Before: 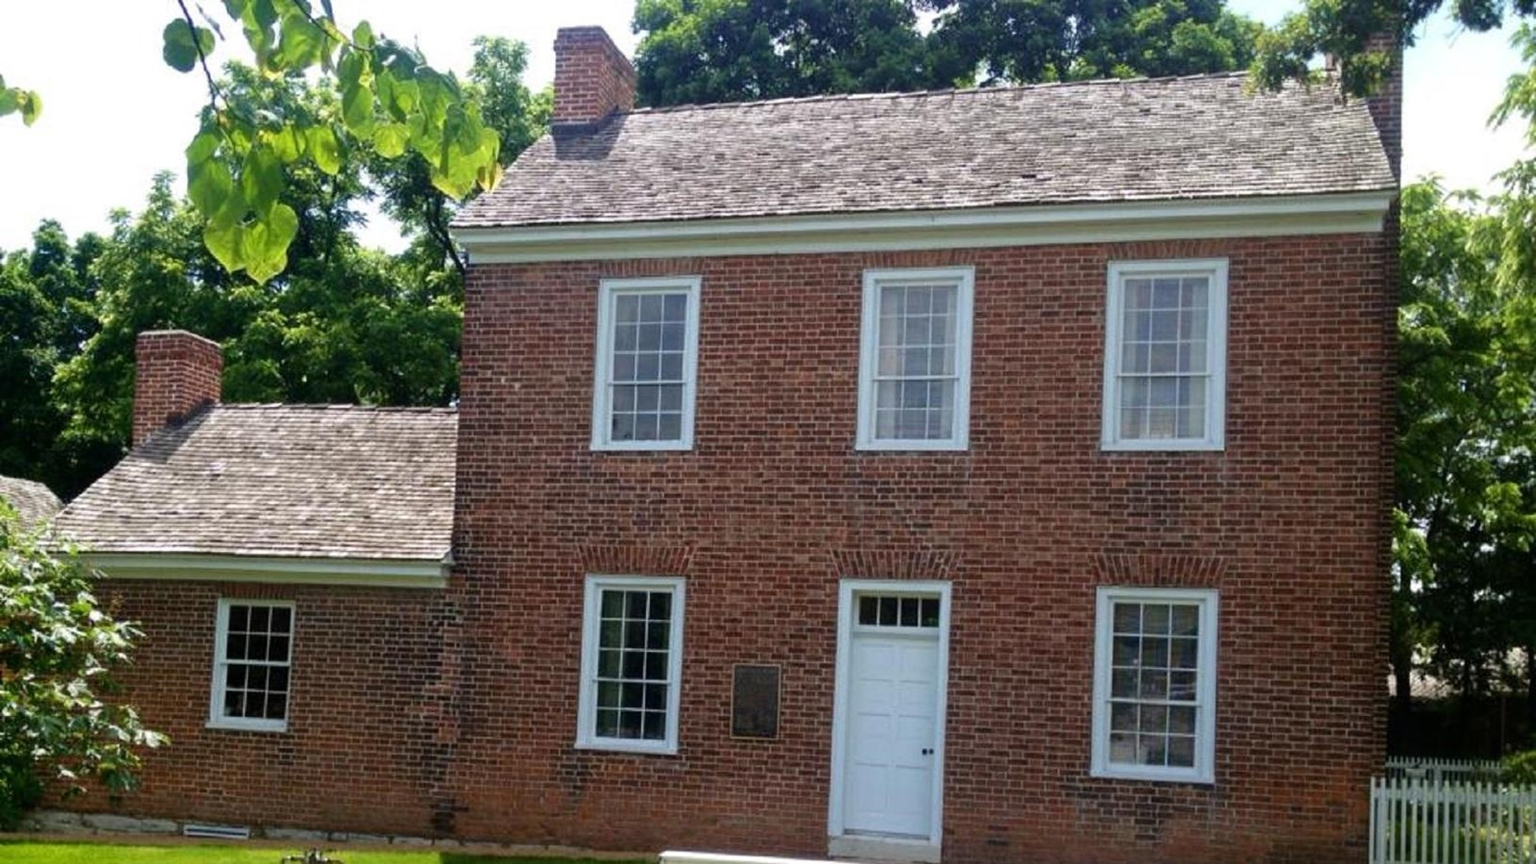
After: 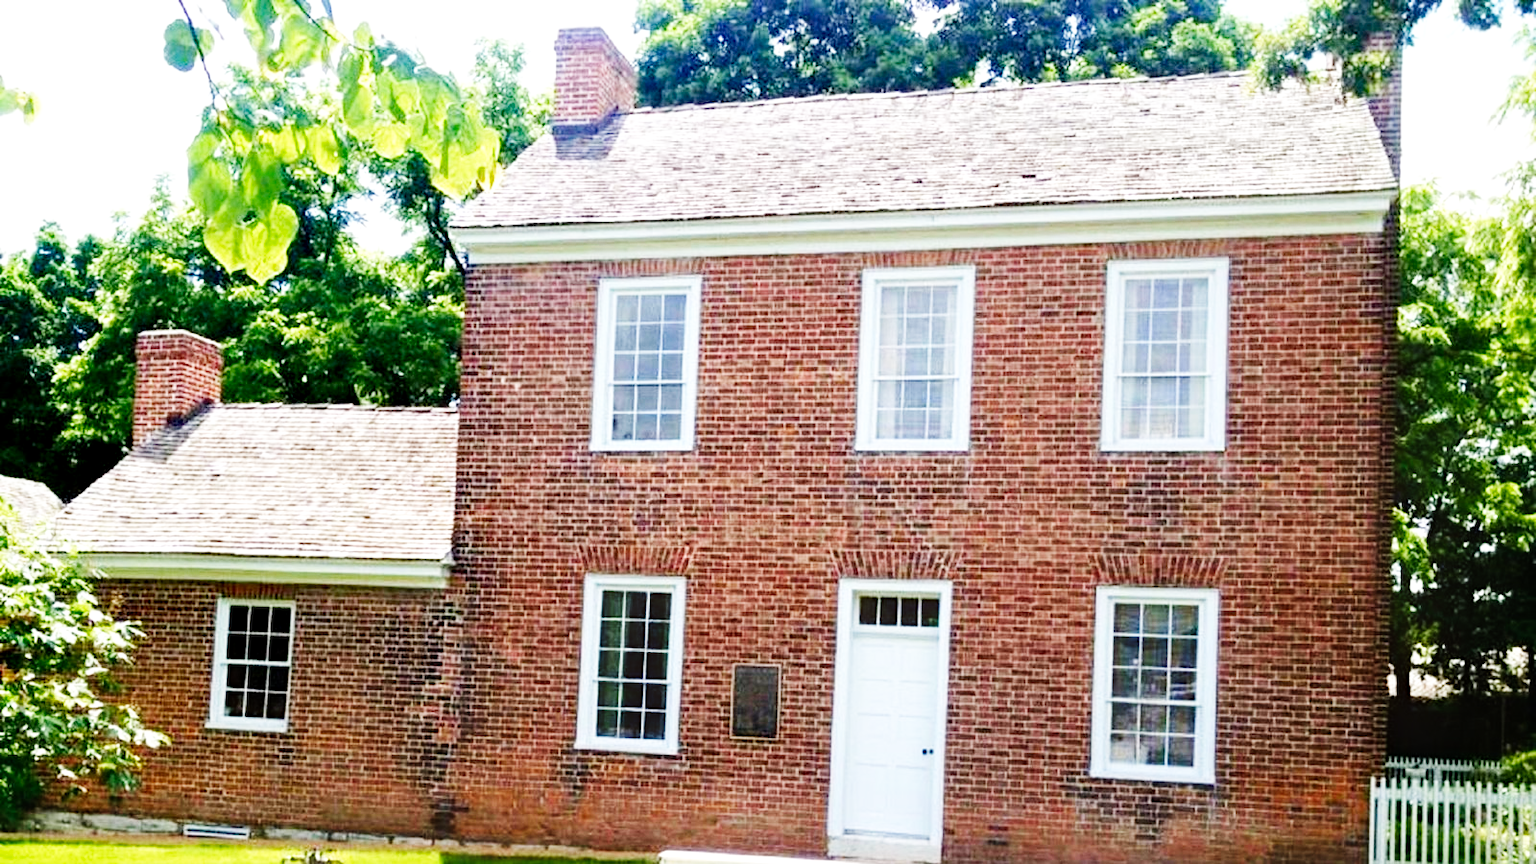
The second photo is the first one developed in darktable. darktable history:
base curve: curves: ch0 [(0, 0) (0.007, 0.004) (0.027, 0.03) (0.046, 0.07) (0.207, 0.54) (0.442, 0.872) (0.673, 0.972) (1, 1)], fusion 1, preserve colors none
